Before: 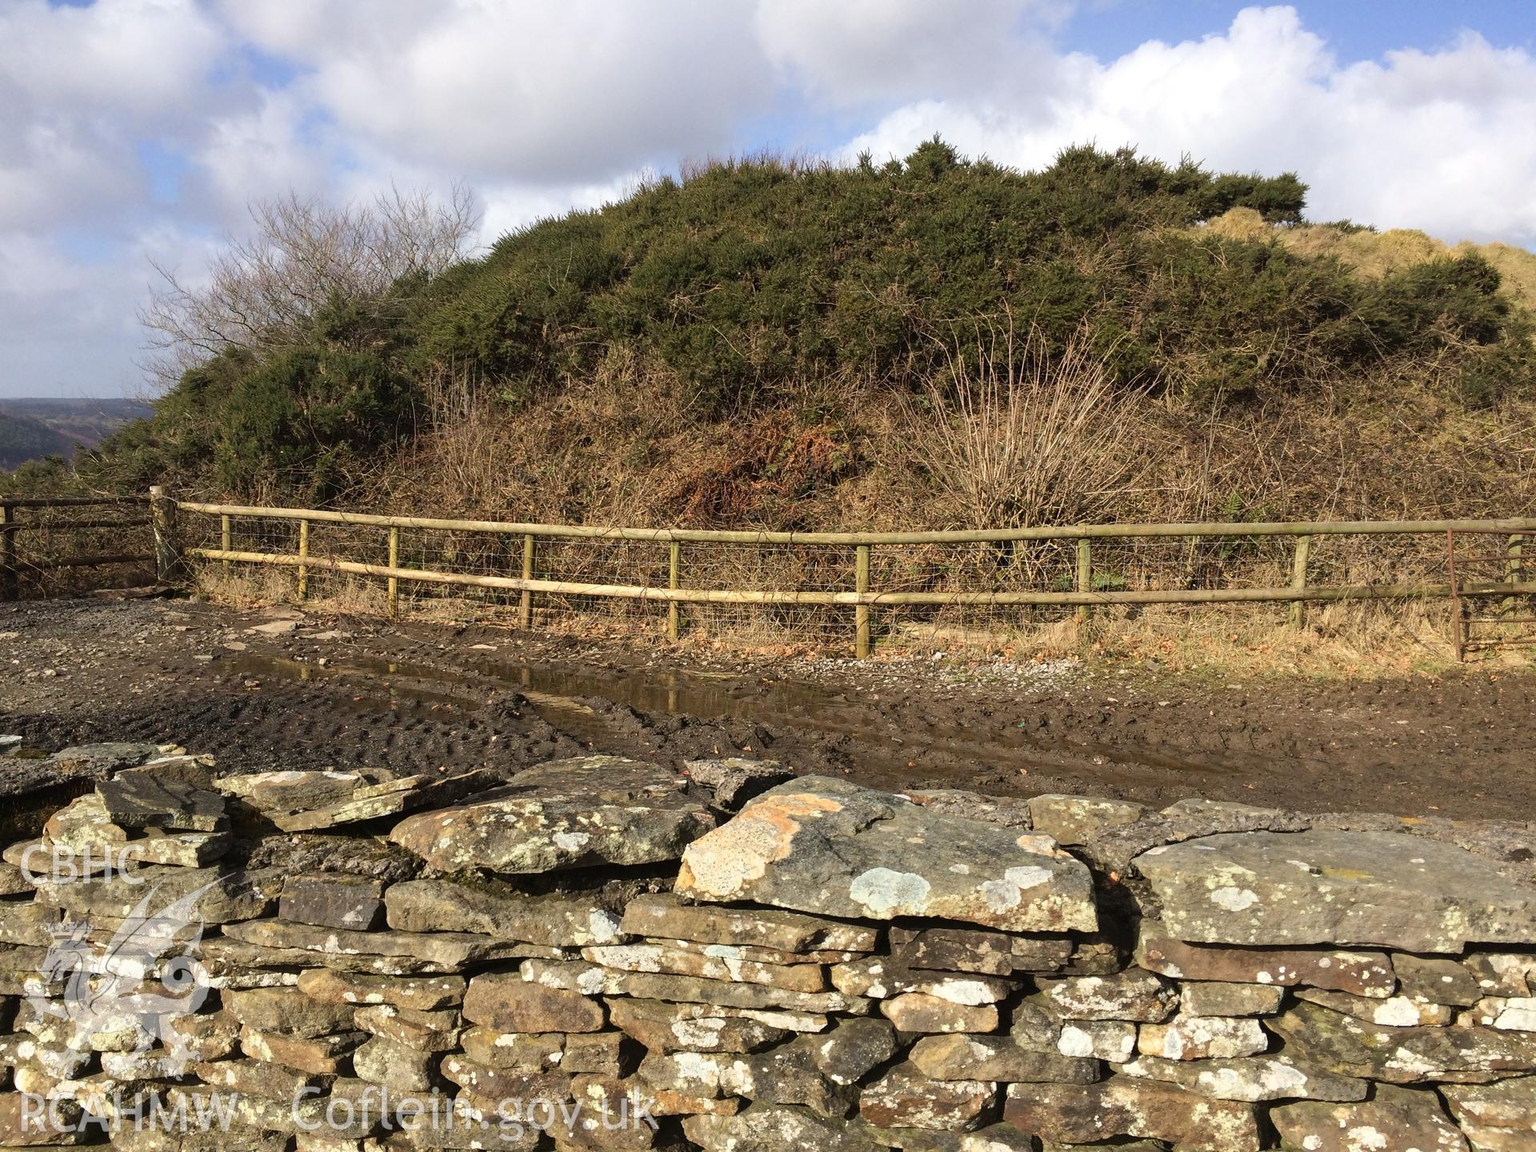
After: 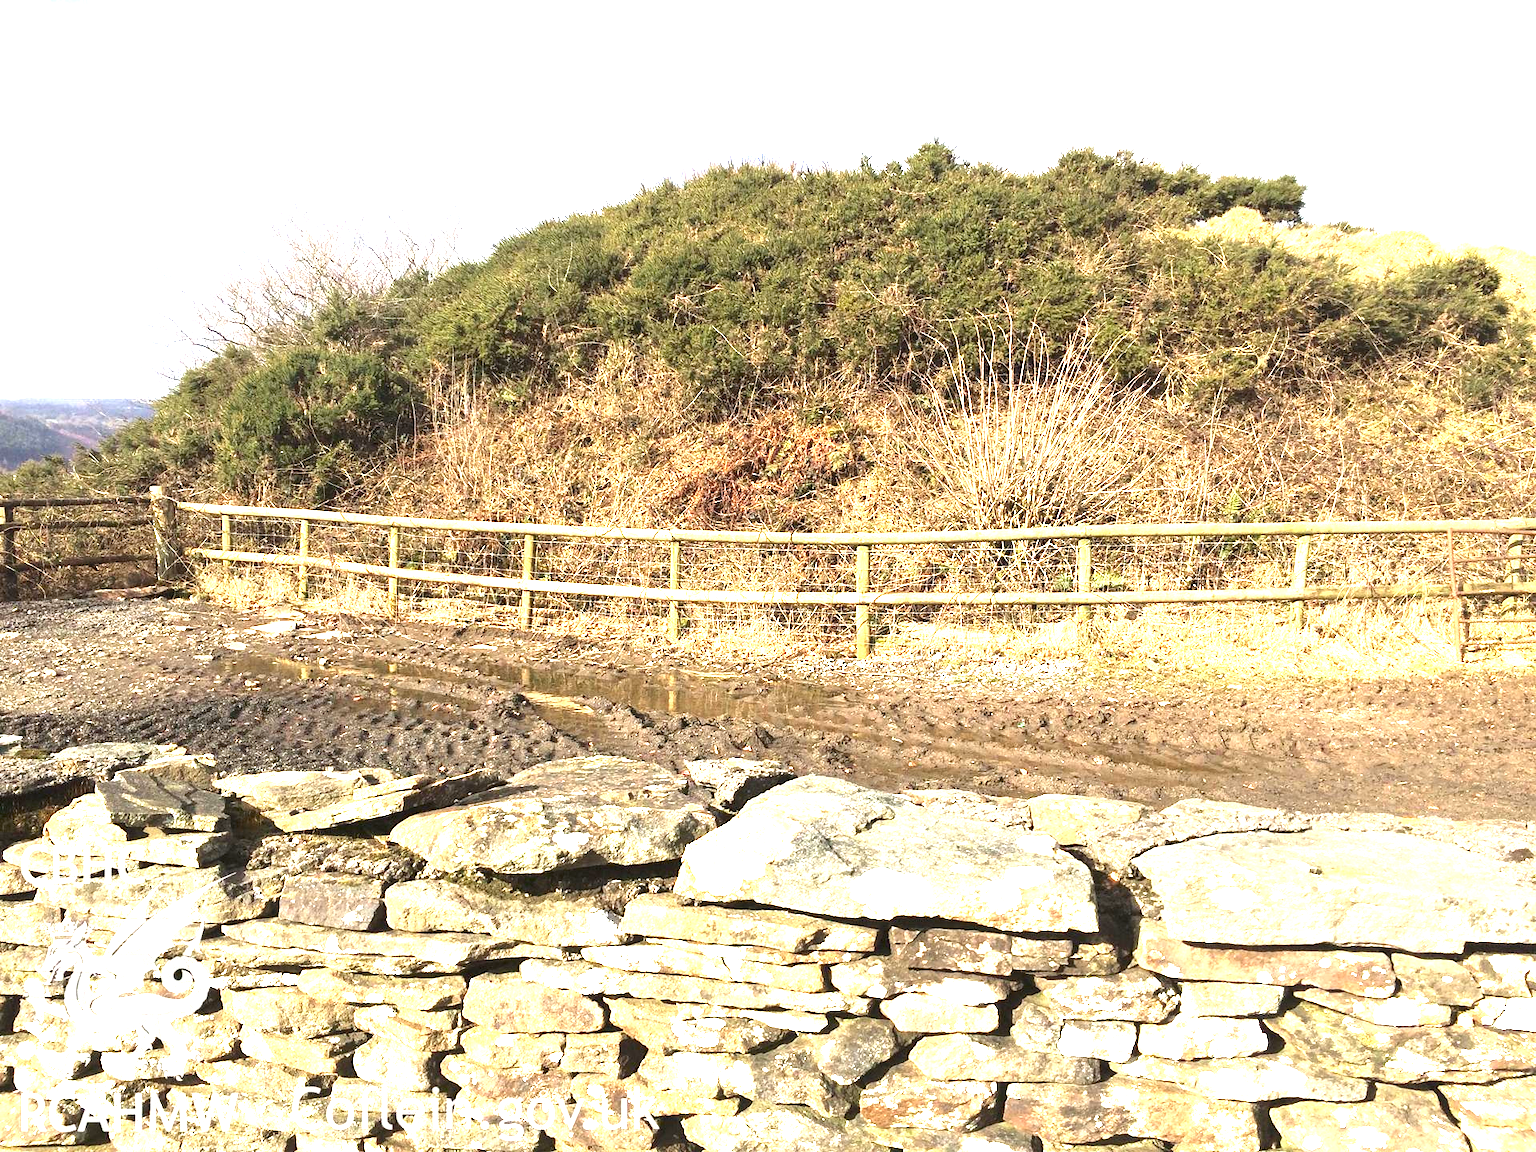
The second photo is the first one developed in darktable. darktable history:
exposure: exposure 2.213 EV, compensate exposure bias true, compensate highlight preservation false
